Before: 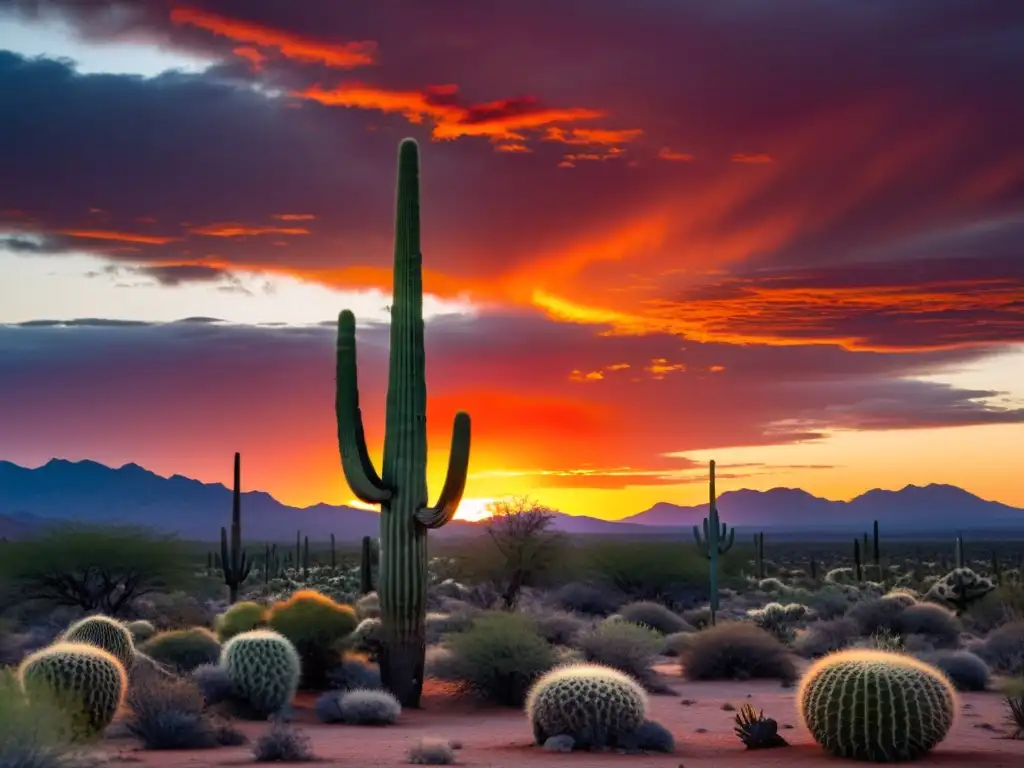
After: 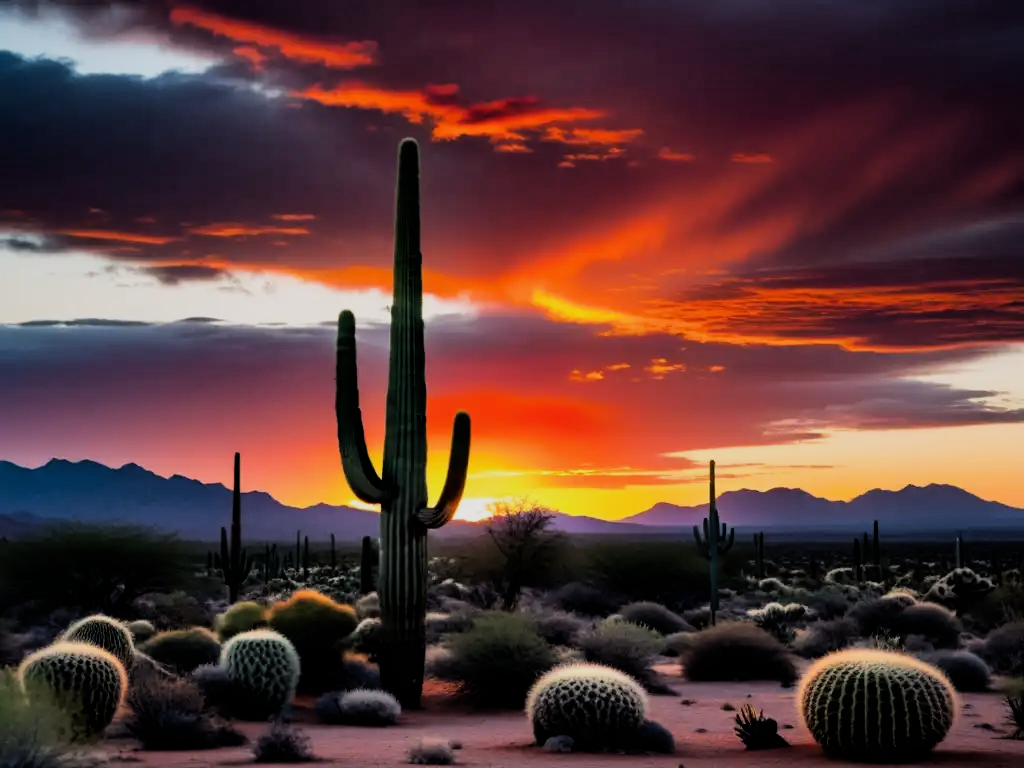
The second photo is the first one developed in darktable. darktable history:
filmic rgb: black relative exposure -5.08 EV, white relative exposure 3.95 EV, hardness 2.89, contrast 1.3, highlights saturation mix -29.51%
